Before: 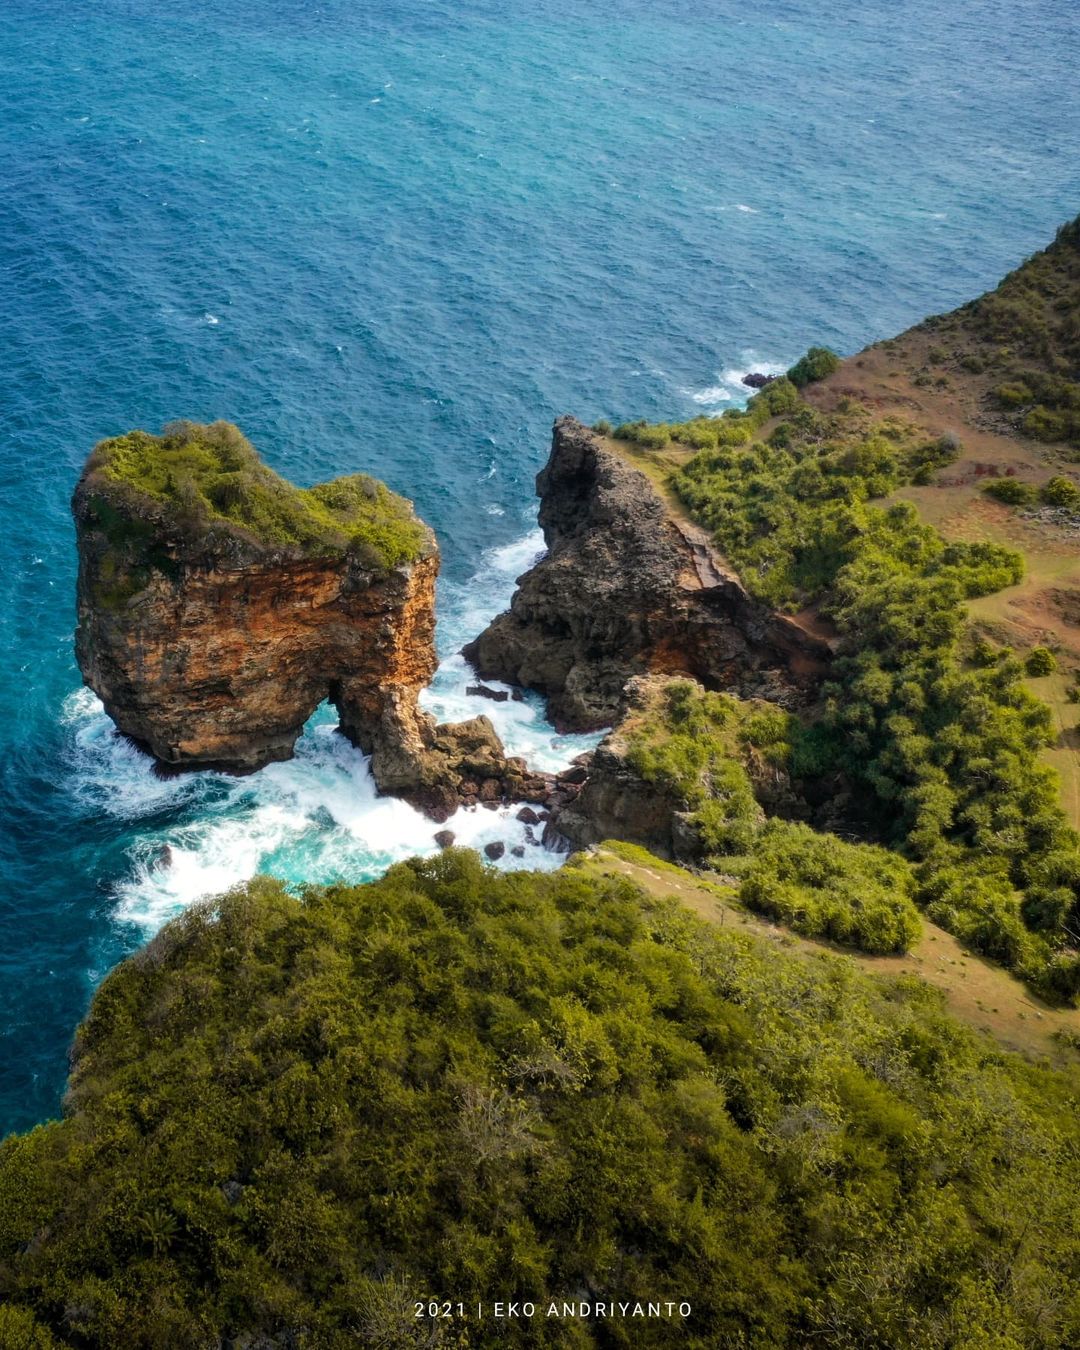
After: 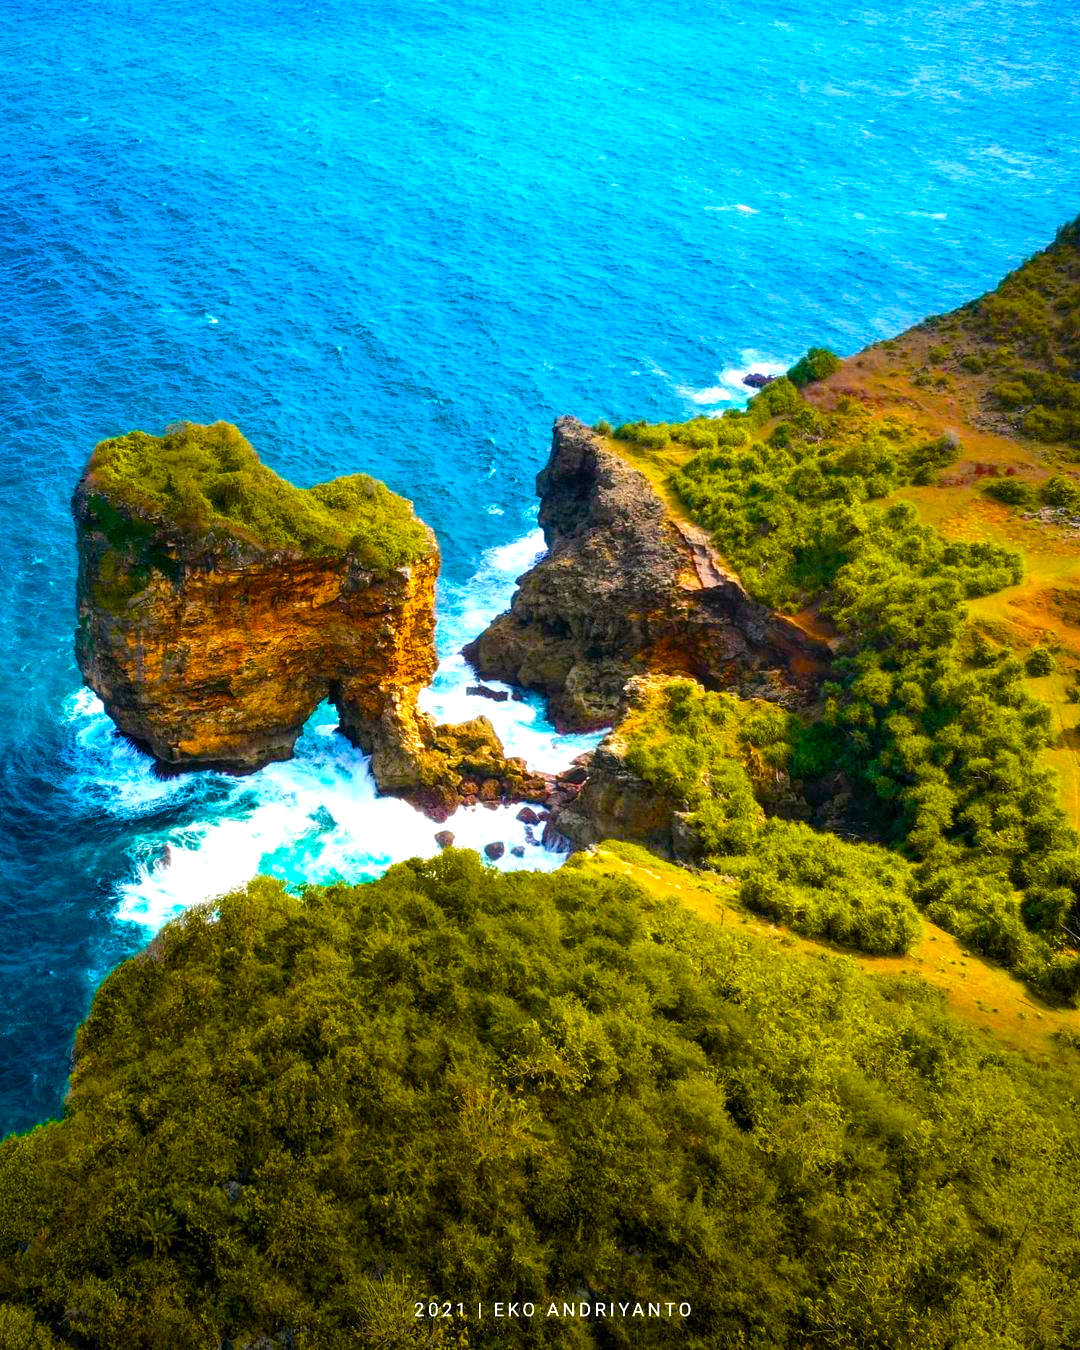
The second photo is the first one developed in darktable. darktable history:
color balance rgb: linear chroma grading › global chroma 25%, perceptual saturation grading › global saturation 40%, perceptual saturation grading › highlights -50%, perceptual saturation grading › shadows 30%, perceptual brilliance grading › global brilliance 25%, global vibrance 60%
